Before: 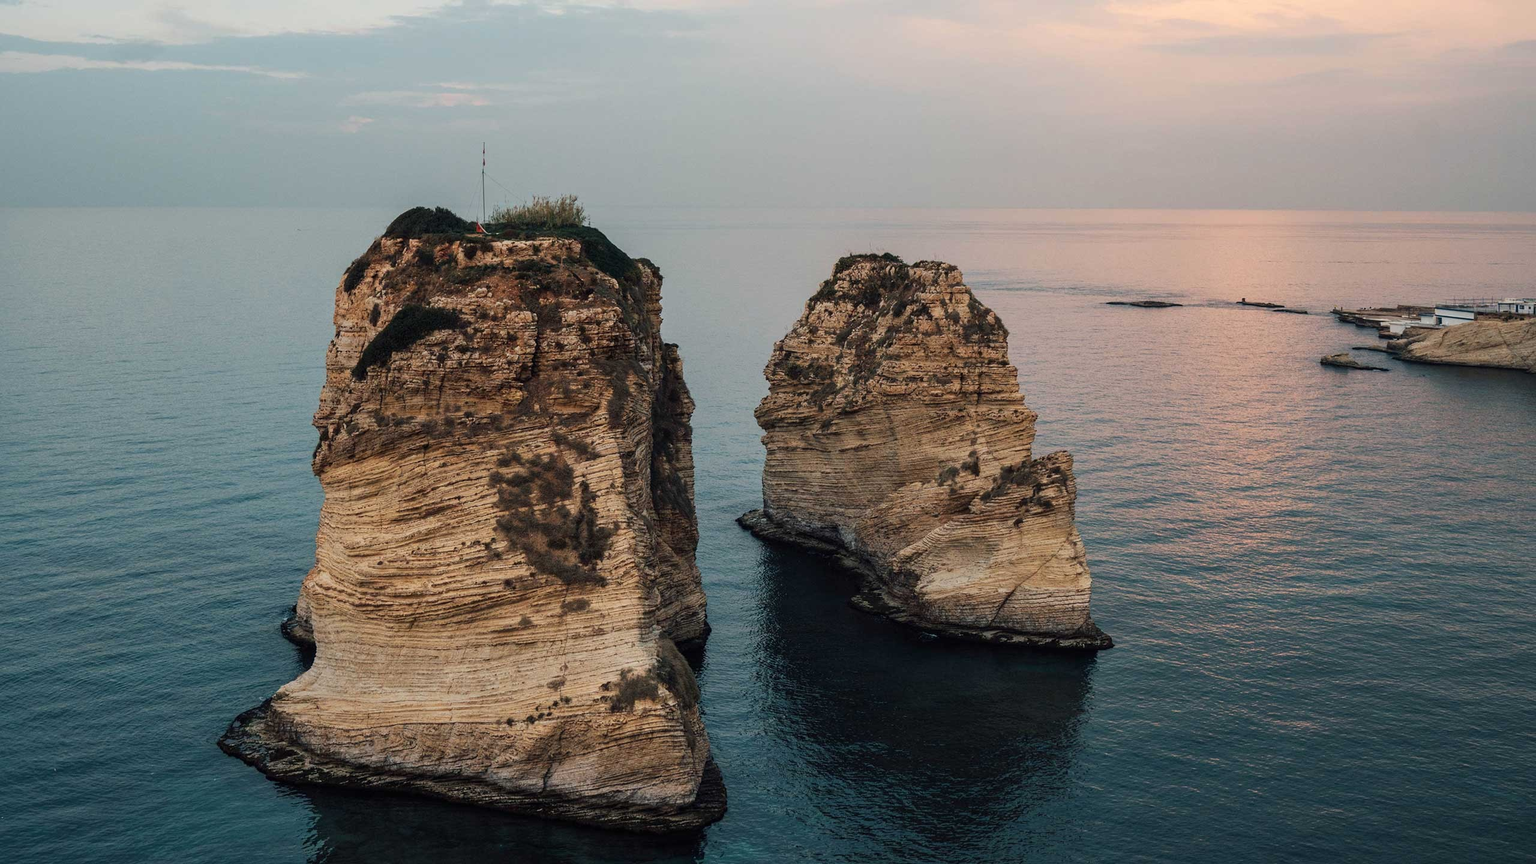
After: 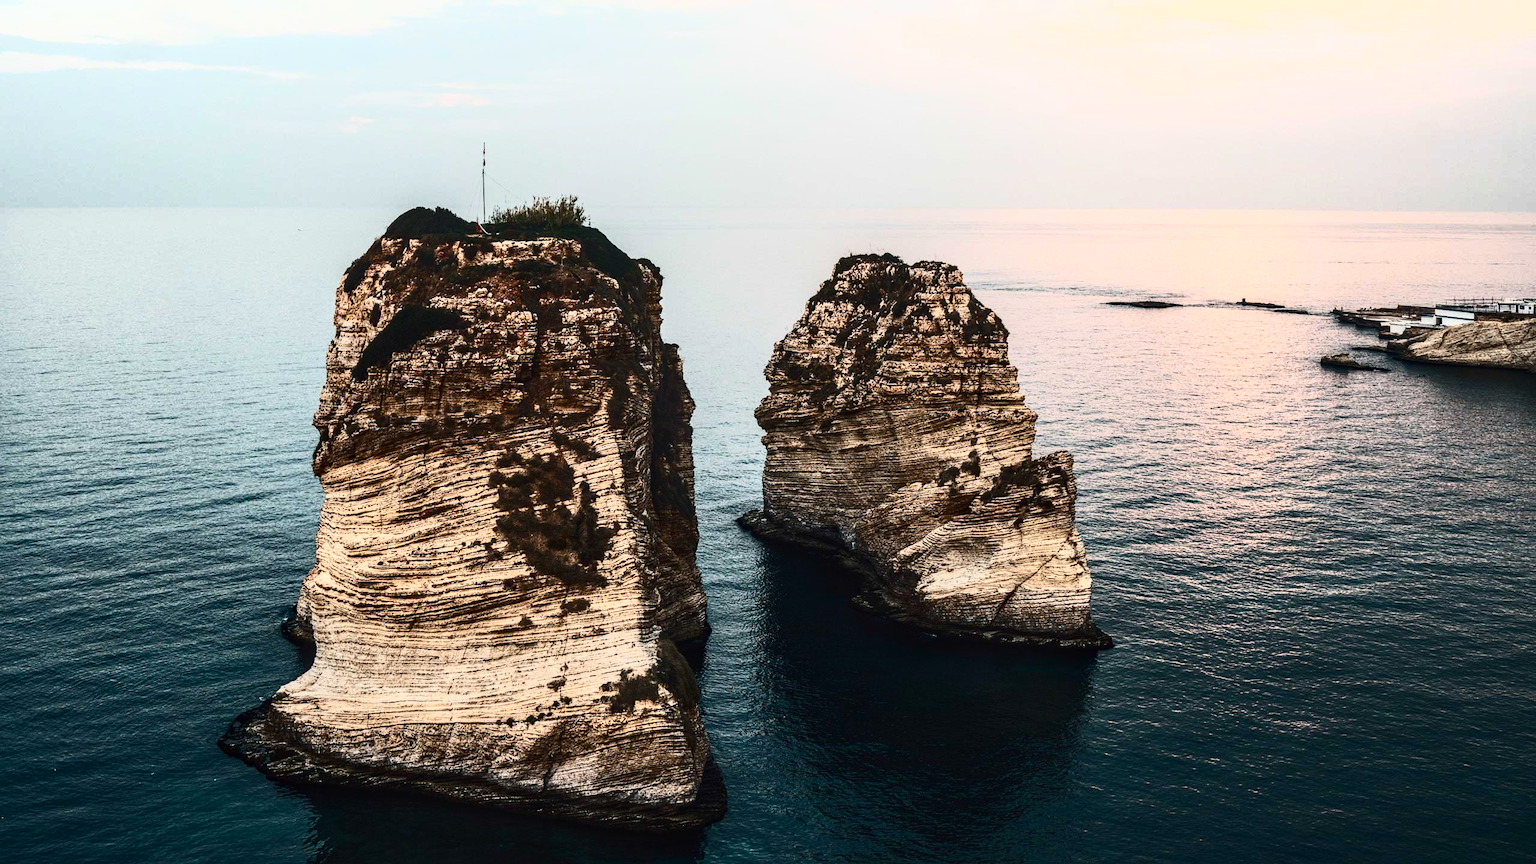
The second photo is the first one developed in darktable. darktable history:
local contrast: on, module defaults
contrast brightness saturation: contrast 0.914, brightness 0.203
